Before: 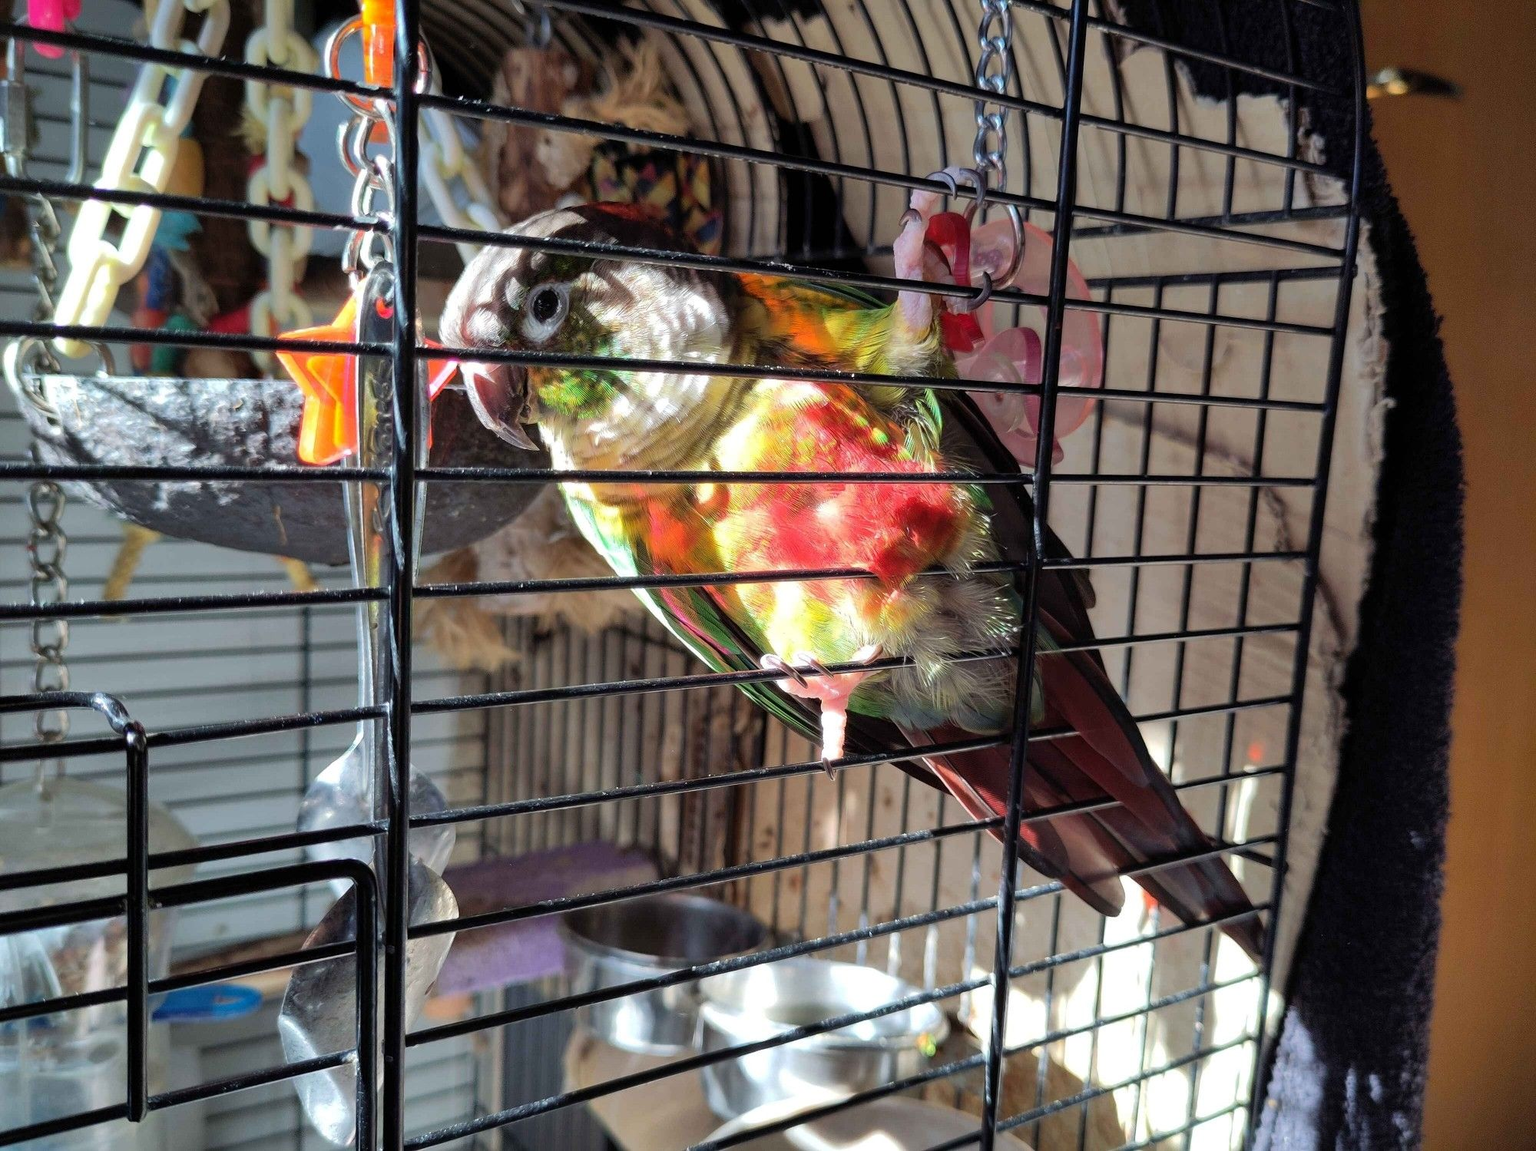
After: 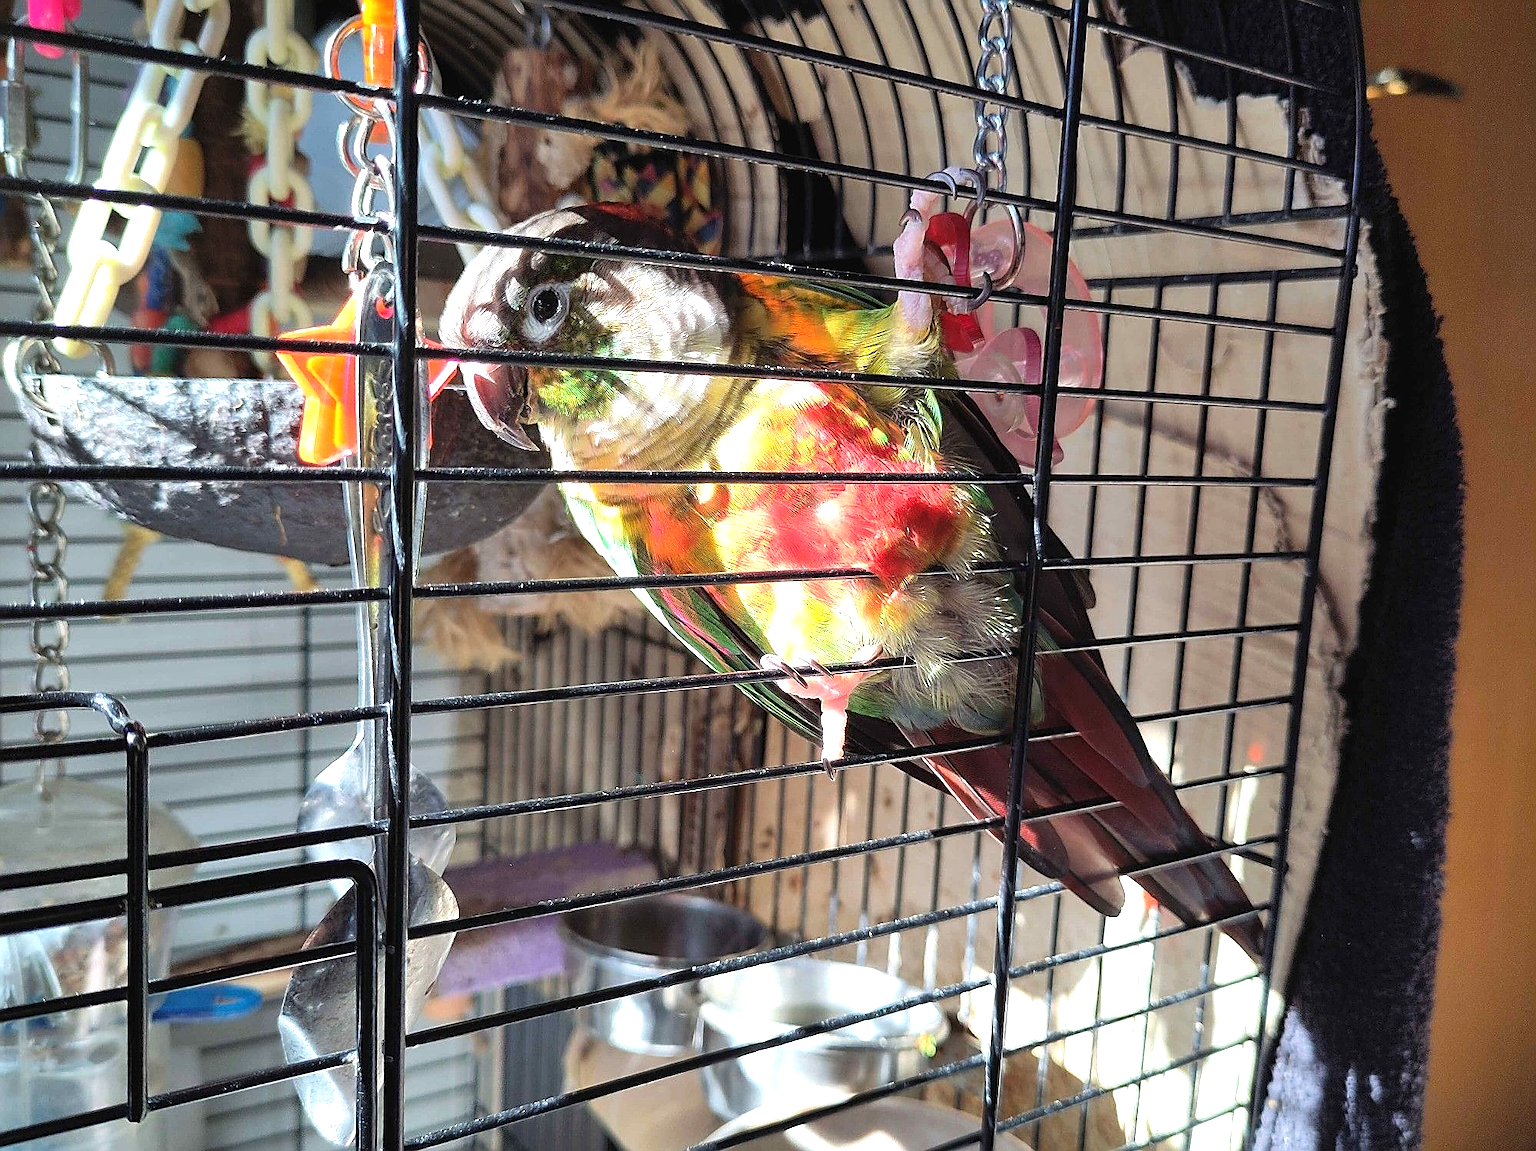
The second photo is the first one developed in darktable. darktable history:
sharpen: radius 1.427, amount 1.259, threshold 0.657
exposure: black level correction -0.002, exposure 0.544 EV, compensate highlight preservation false
